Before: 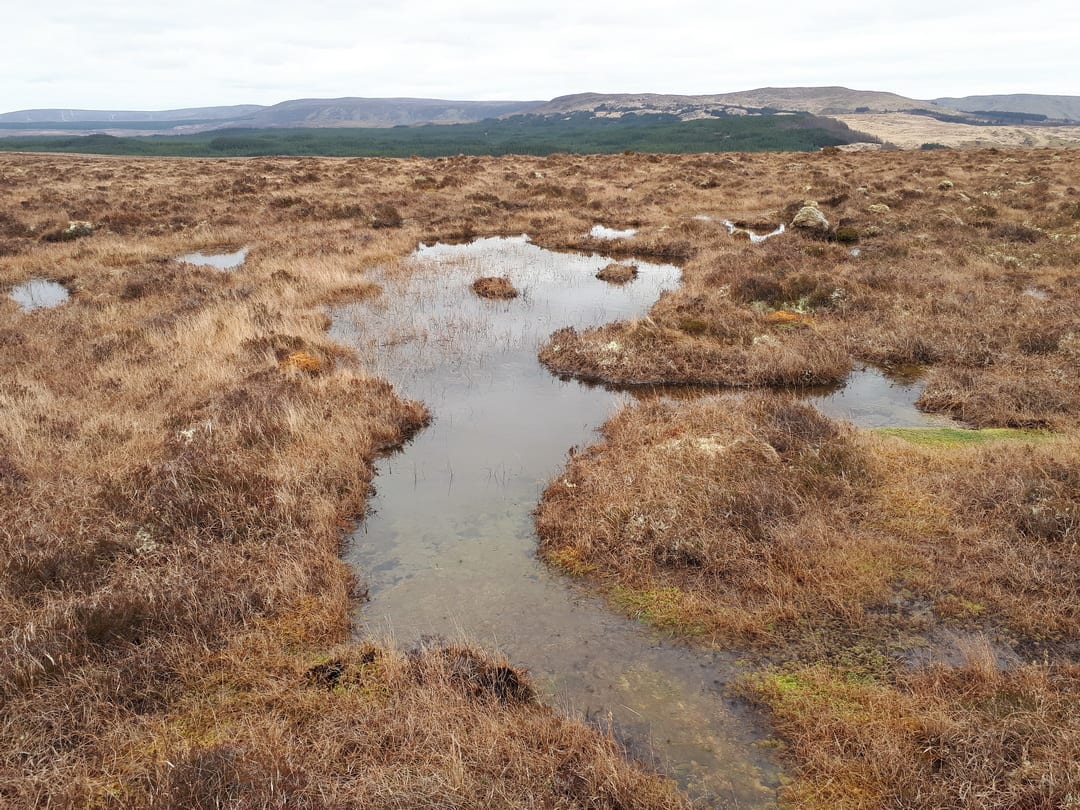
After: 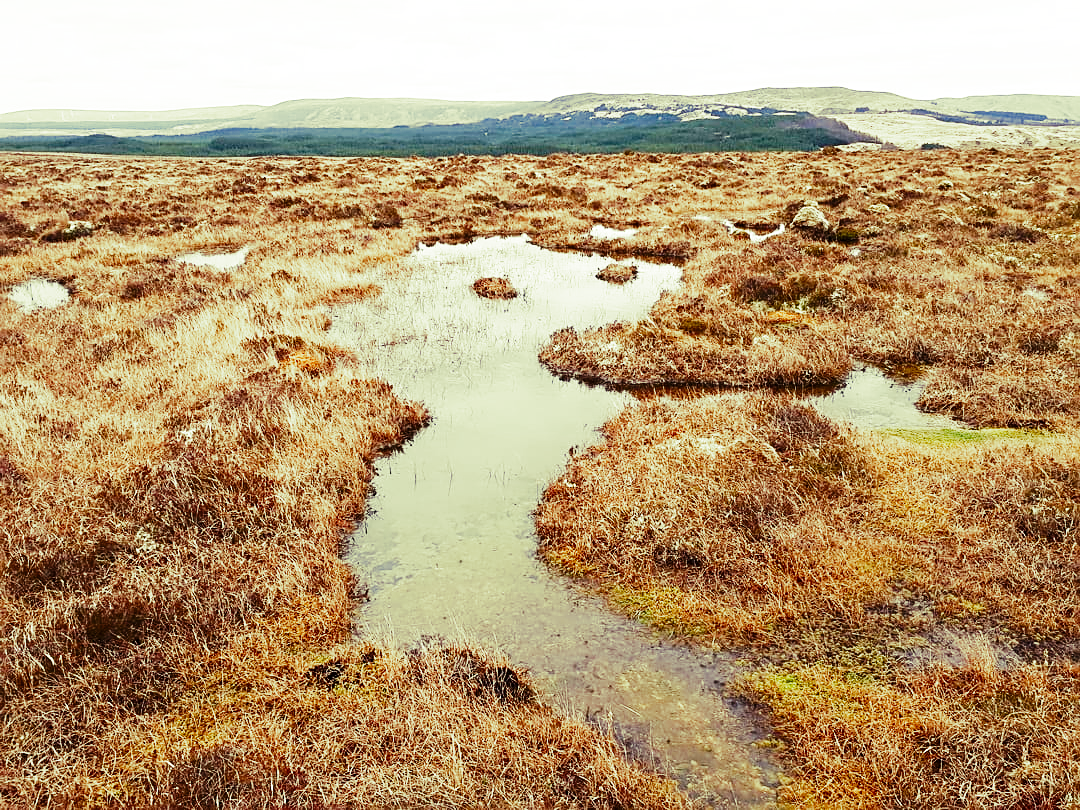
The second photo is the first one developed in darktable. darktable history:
sharpen: on, module defaults
contrast brightness saturation: contrast 0.16, saturation 0.32
base curve: curves: ch0 [(0, 0) (0.036, 0.025) (0.121, 0.166) (0.206, 0.329) (0.605, 0.79) (1, 1)], preserve colors none
split-toning: shadows › hue 290.82°, shadows › saturation 0.34, highlights › saturation 0.38, balance 0, compress 50%
